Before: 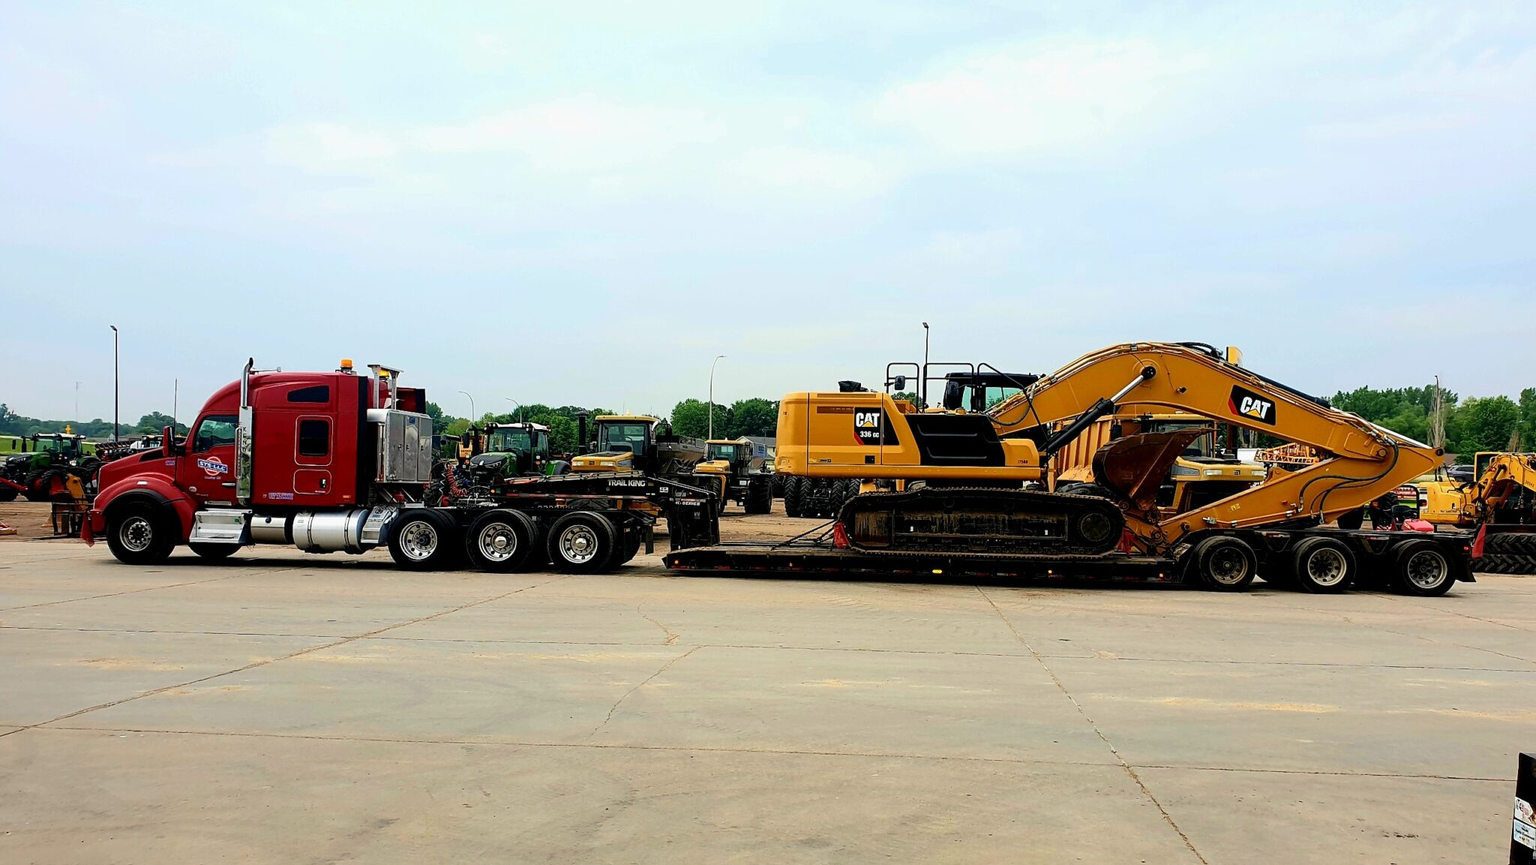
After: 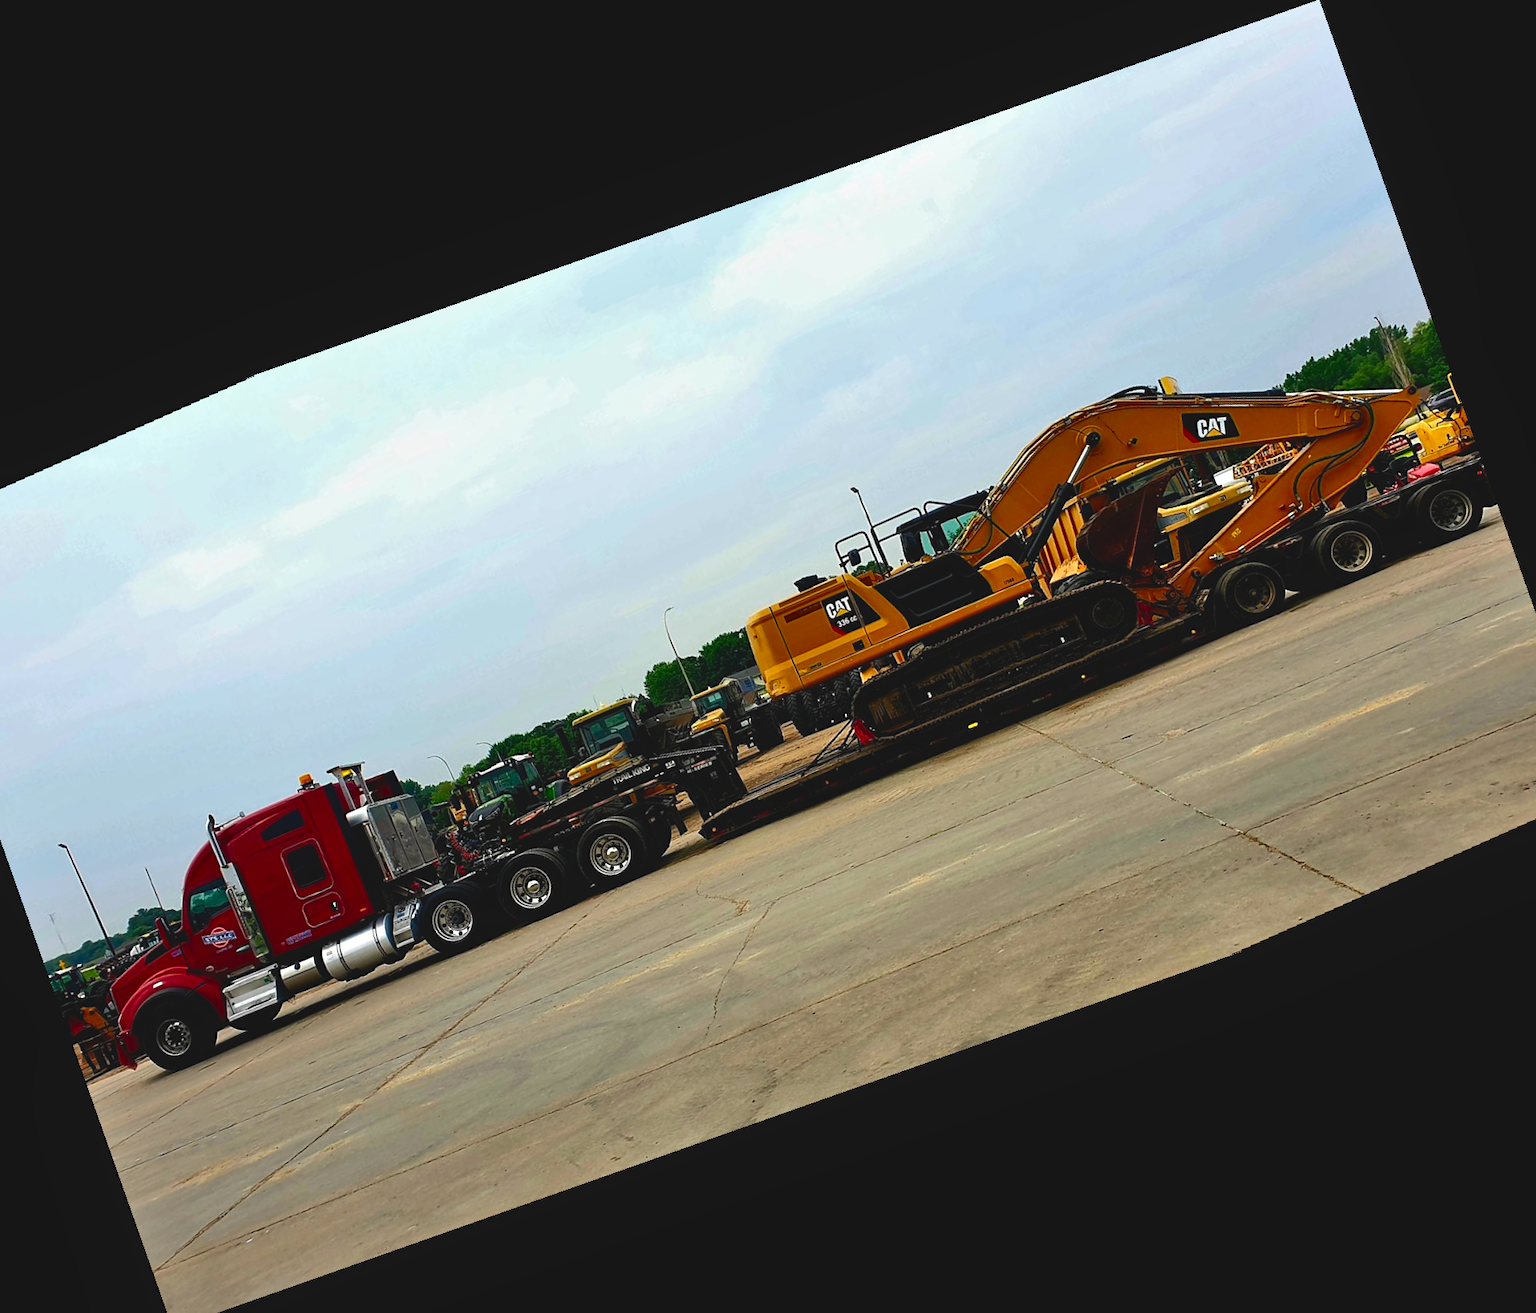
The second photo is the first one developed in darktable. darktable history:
crop and rotate: angle 19.43°, left 6.812%, right 4.125%, bottom 1.087%
tone equalizer: -7 EV 0.15 EV, -6 EV 0.6 EV, -5 EV 1.15 EV, -4 EV 1.33 EV, -3 EV 1.15 EV, -2 EV 0.6 EV, -1 EV 0.15 EV, mask exposure compensation -0.5 EV
exposure: black level correction -0.03, compensate highlight preservation false
rotate and perspective: rotation -4.57°, crop left 0.054, crop right 0.944, crop top 0.087, crop bottom 0.914
contrast brightness saturation: contrast 0.09, brightness -0.59, saturation 0.17
white balance: emerald 1
